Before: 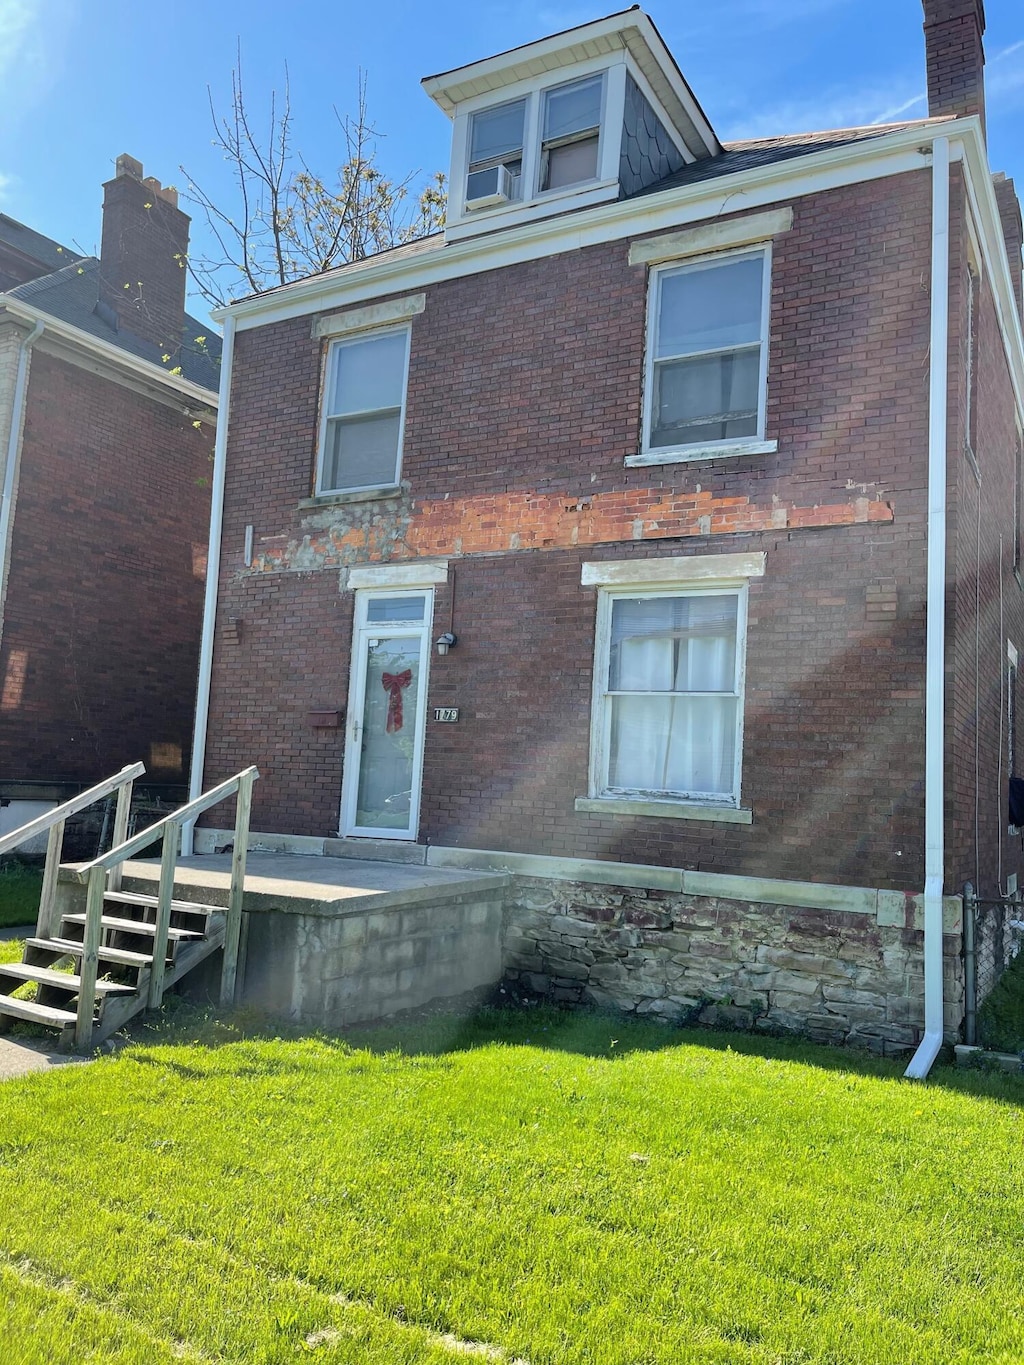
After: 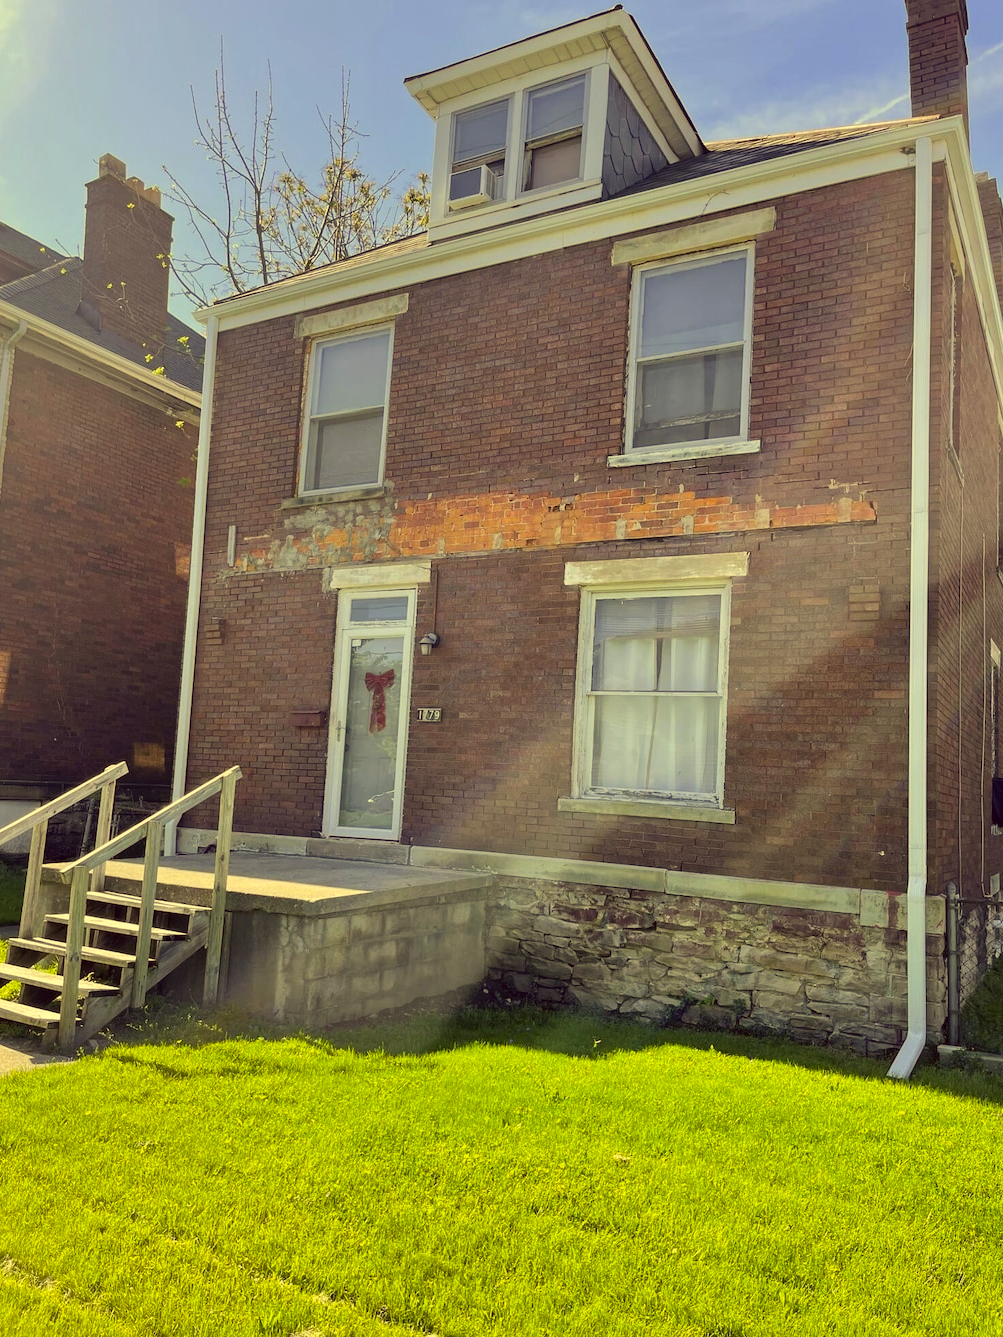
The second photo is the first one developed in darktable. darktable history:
crop: left 1.743%, right 0.268%, bottom 2.011%
color correction: highlights a* -0.482, highlights b* 40, shadows a* 9.8, shadows b* -0.161
